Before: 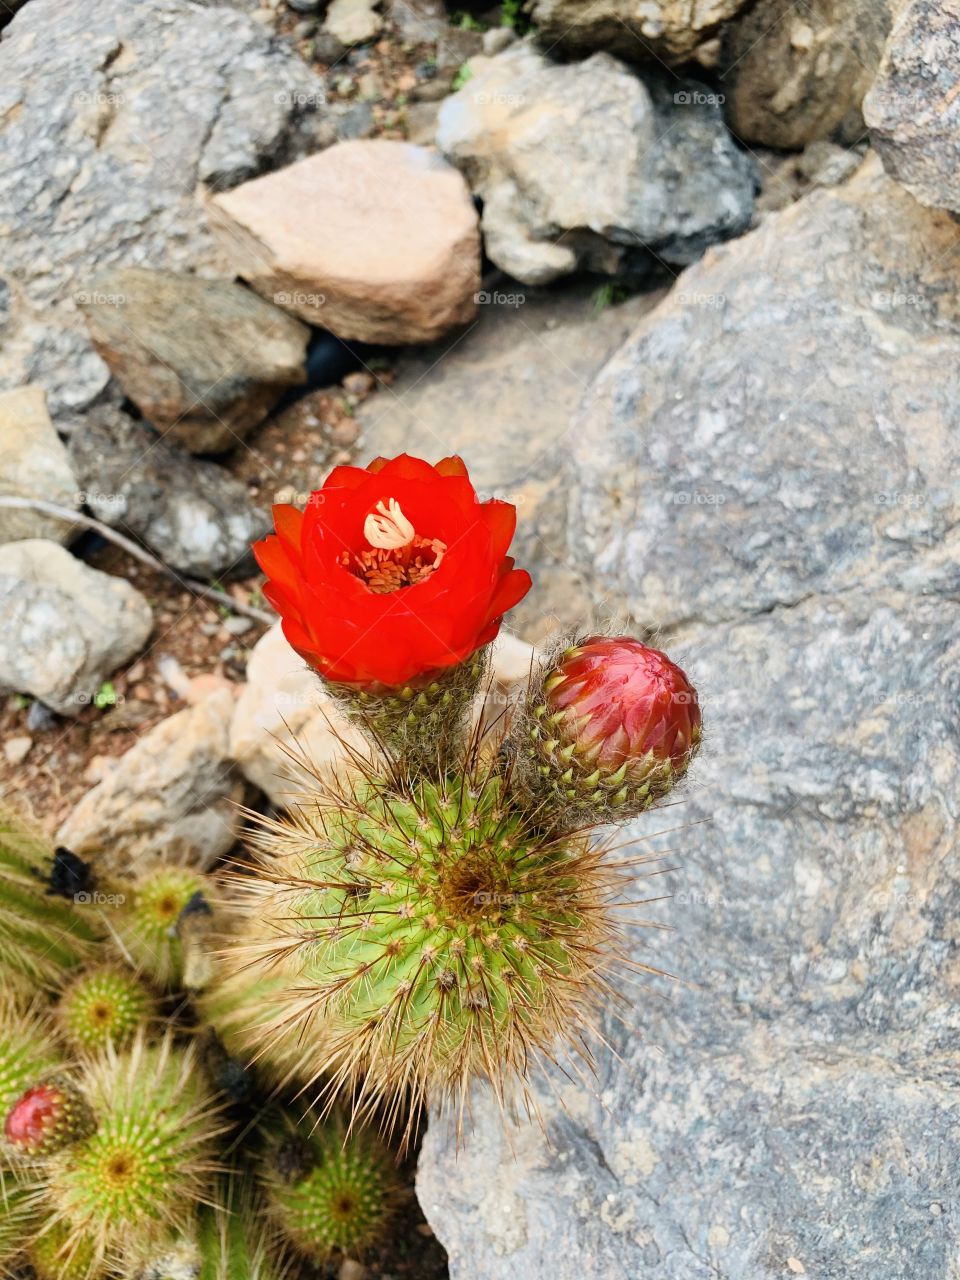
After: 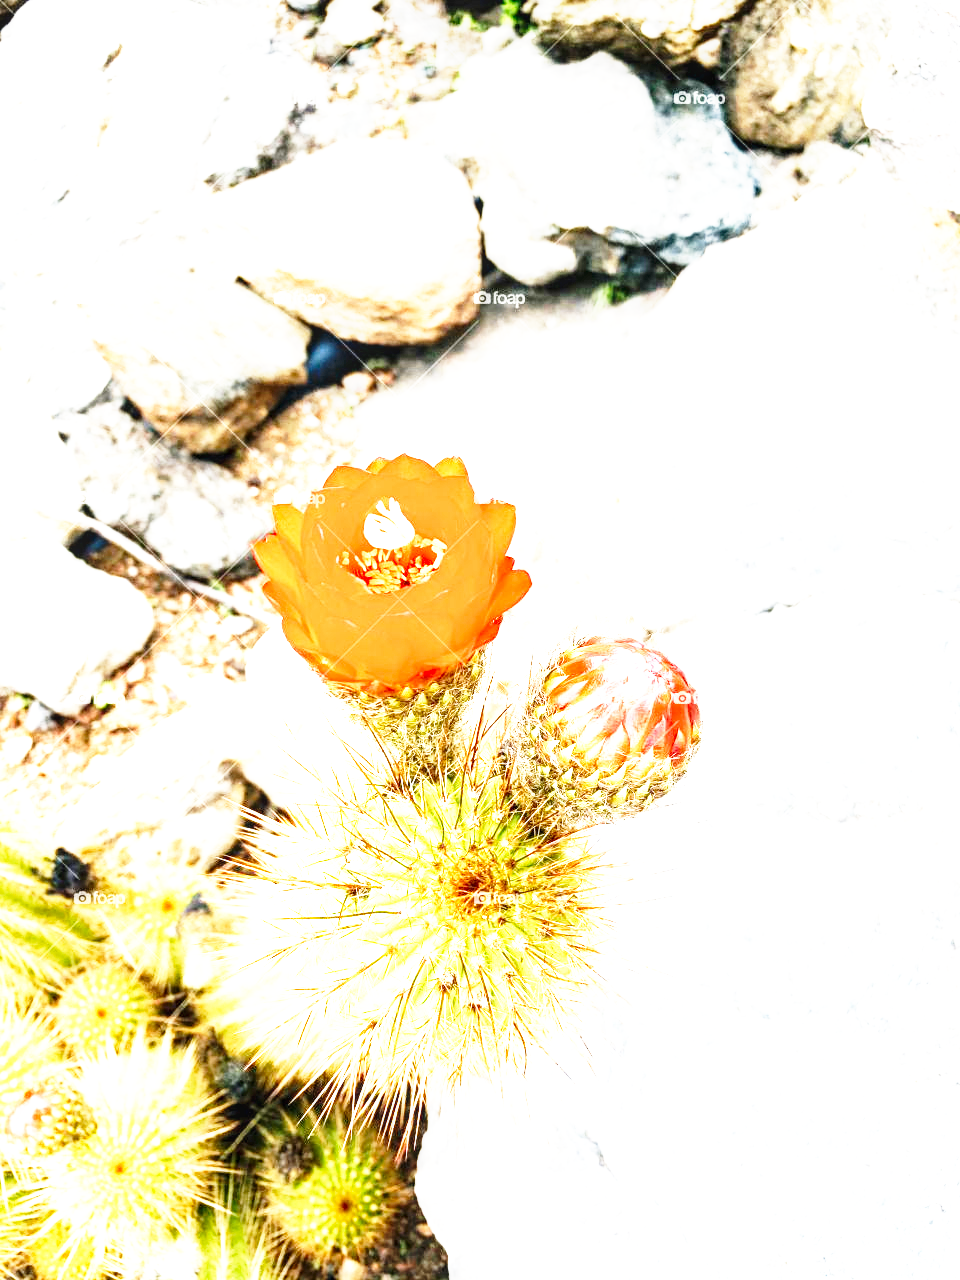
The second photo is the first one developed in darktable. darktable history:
local contrast: on, module defaults
exposure: black level correction 0.001, exposure 2 EV, compensate highlight preservation false
base curve: curves: ch0 [(0, 0) (0.026, 0.03) (0.109, 0.232) (0.351, 0.748) (0.669, 0.968) (1, 1)], preserve colors none
